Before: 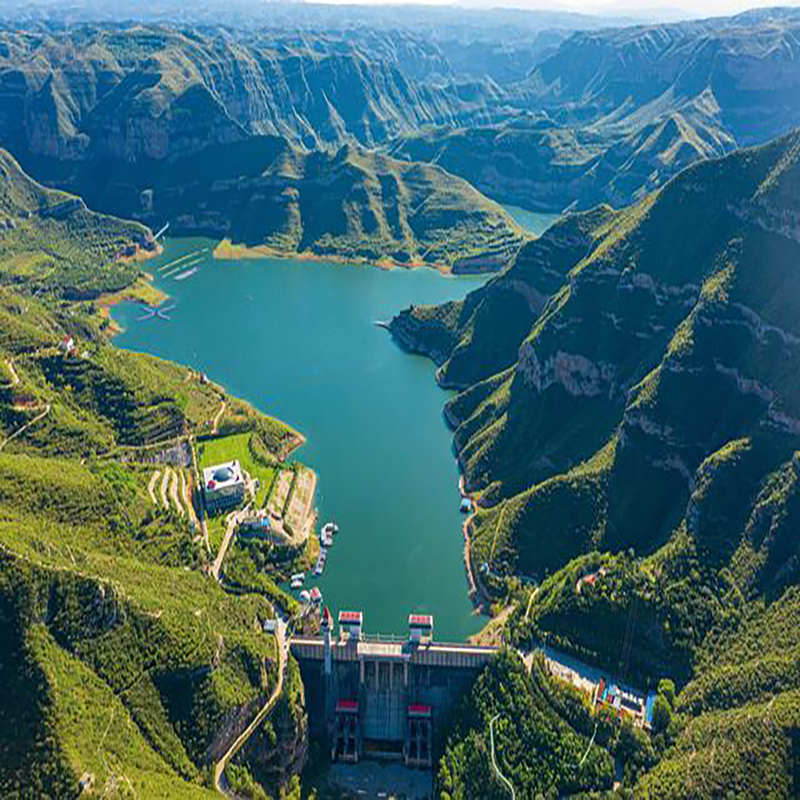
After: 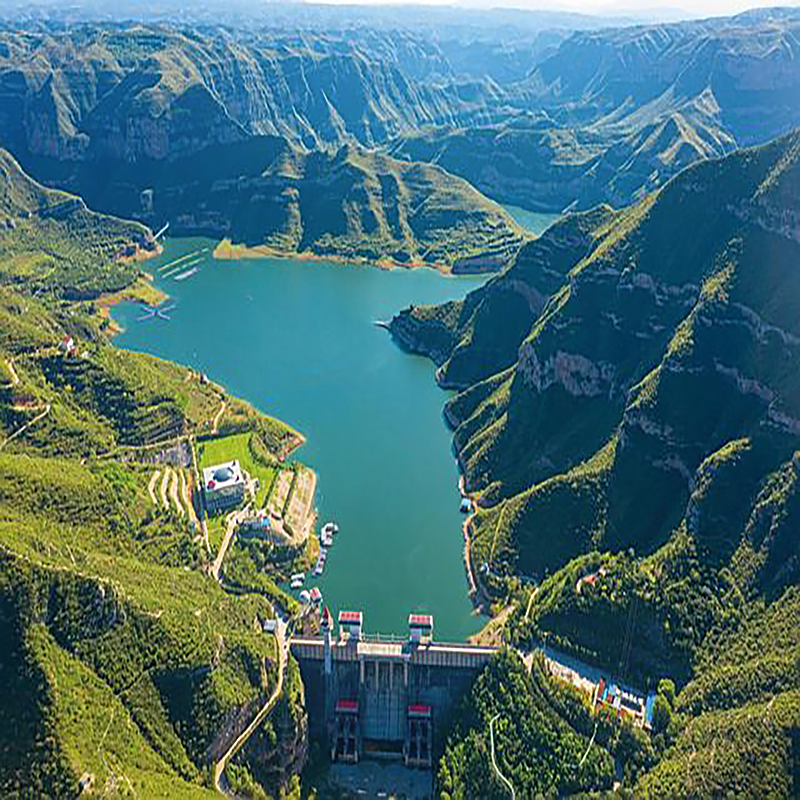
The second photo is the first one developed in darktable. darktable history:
sharpen: on, module defaults
bloom: on, module defaults
